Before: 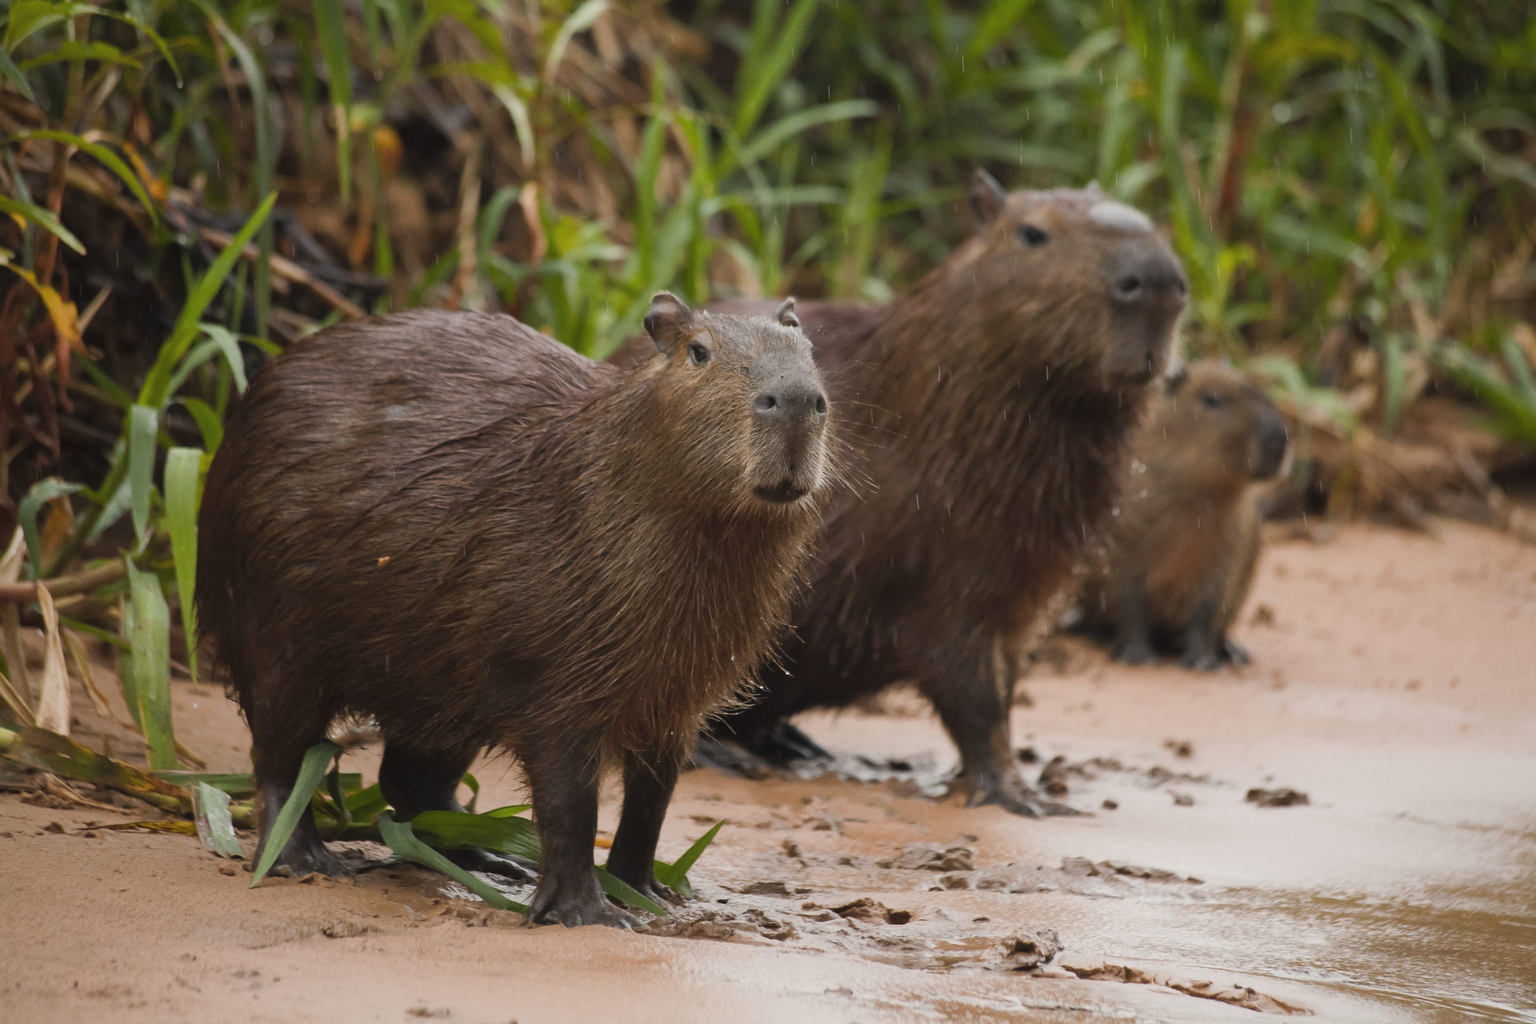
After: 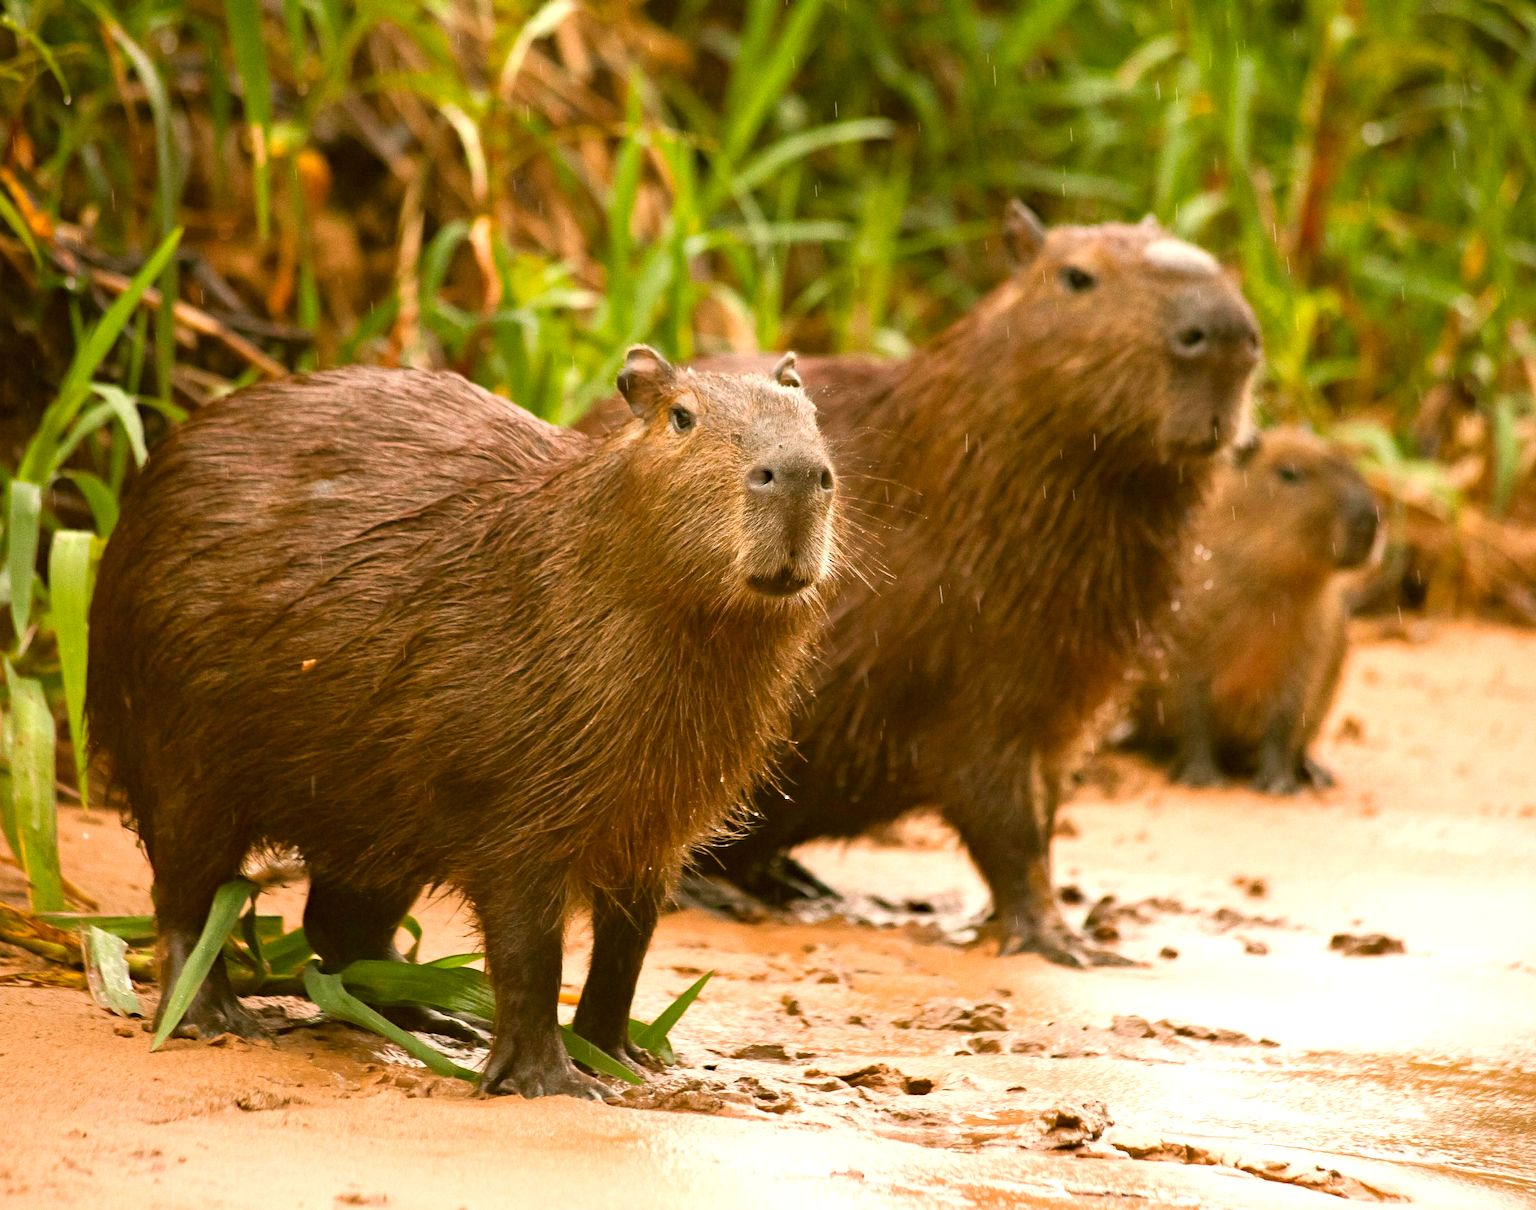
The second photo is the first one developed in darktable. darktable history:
crop: left 8.027%, right 7.488%
exposure: black level correction 0, exposure 1 EV, compensate highlight preservation false
haze removal: compatibility mode true, adaptive false
color correction: highlights a* 8.54, highlights b* 14.94, shadows a* -0.669, shadows b* 26.32
